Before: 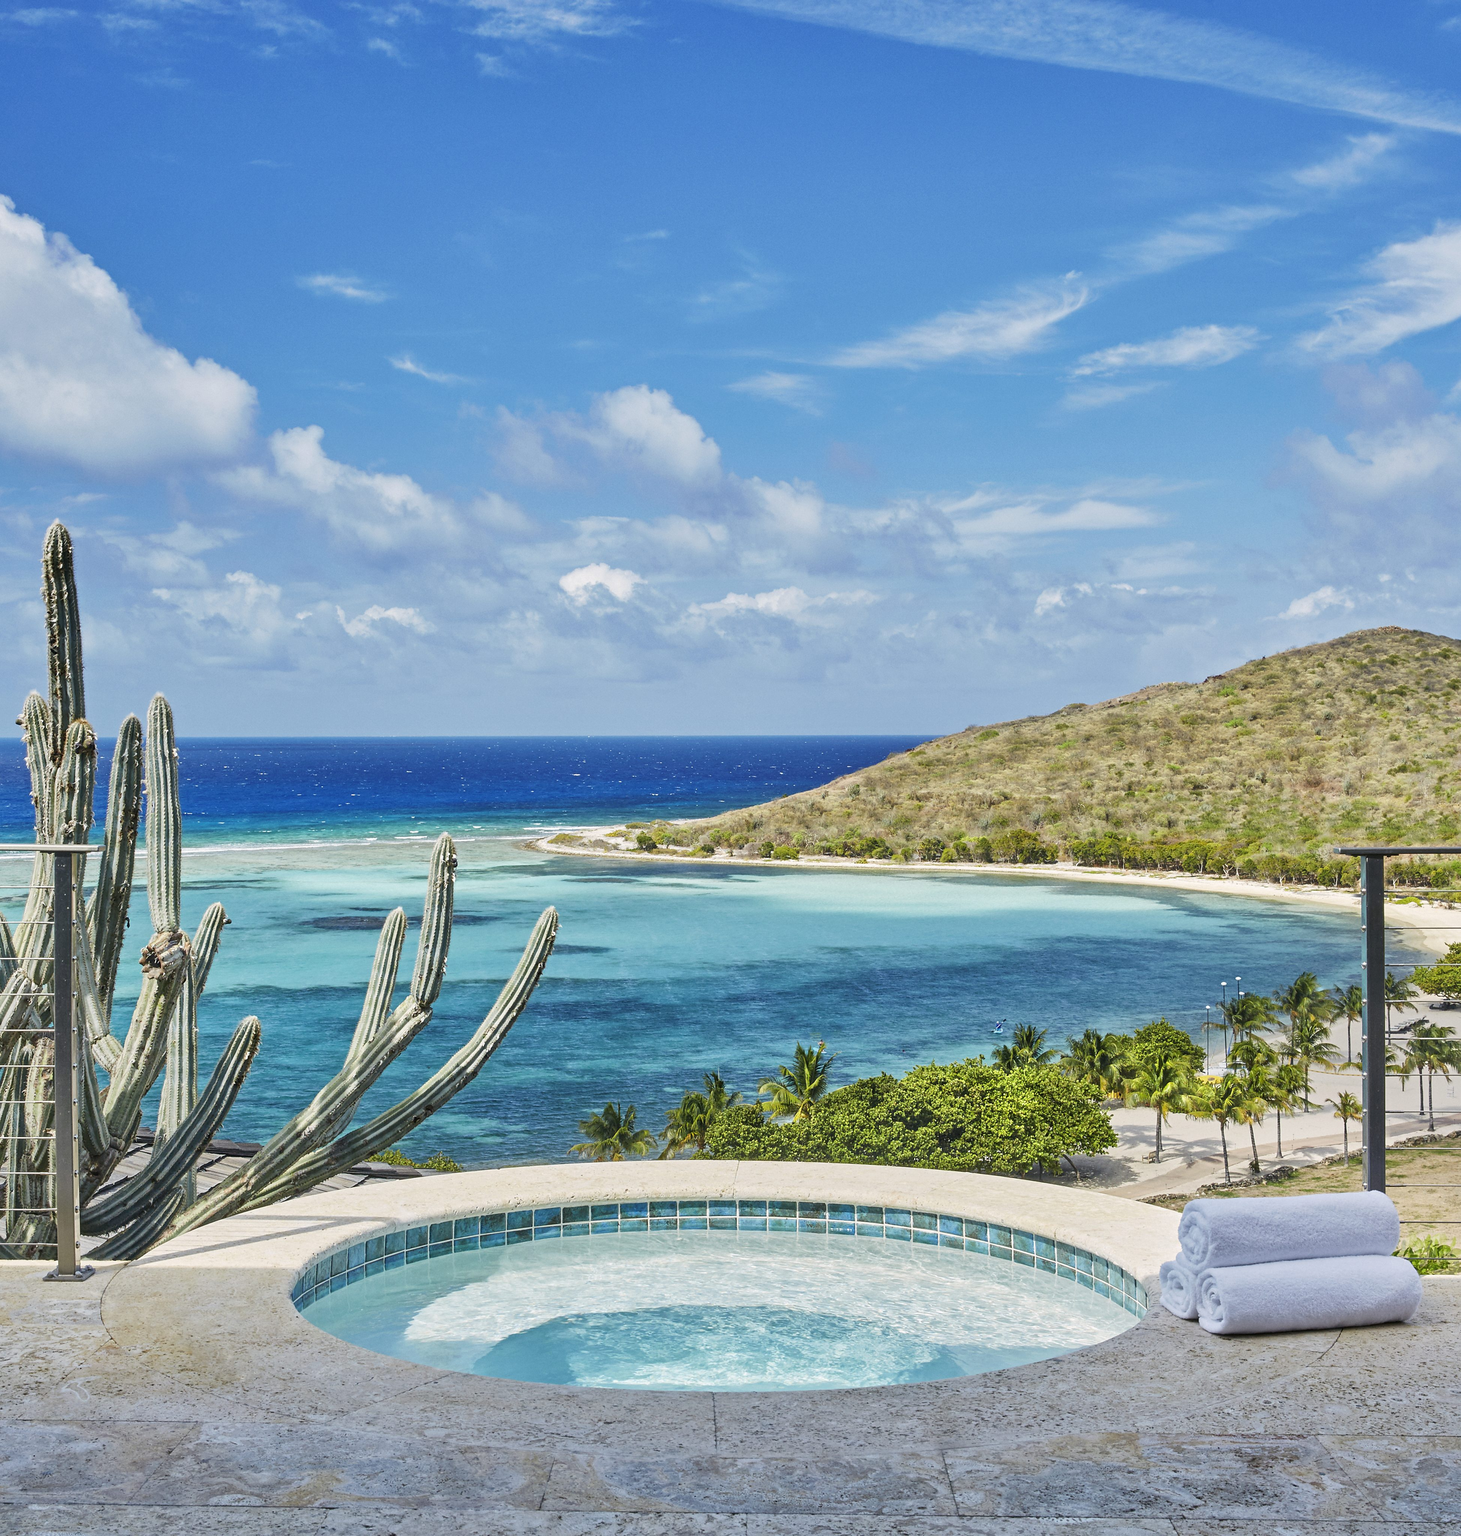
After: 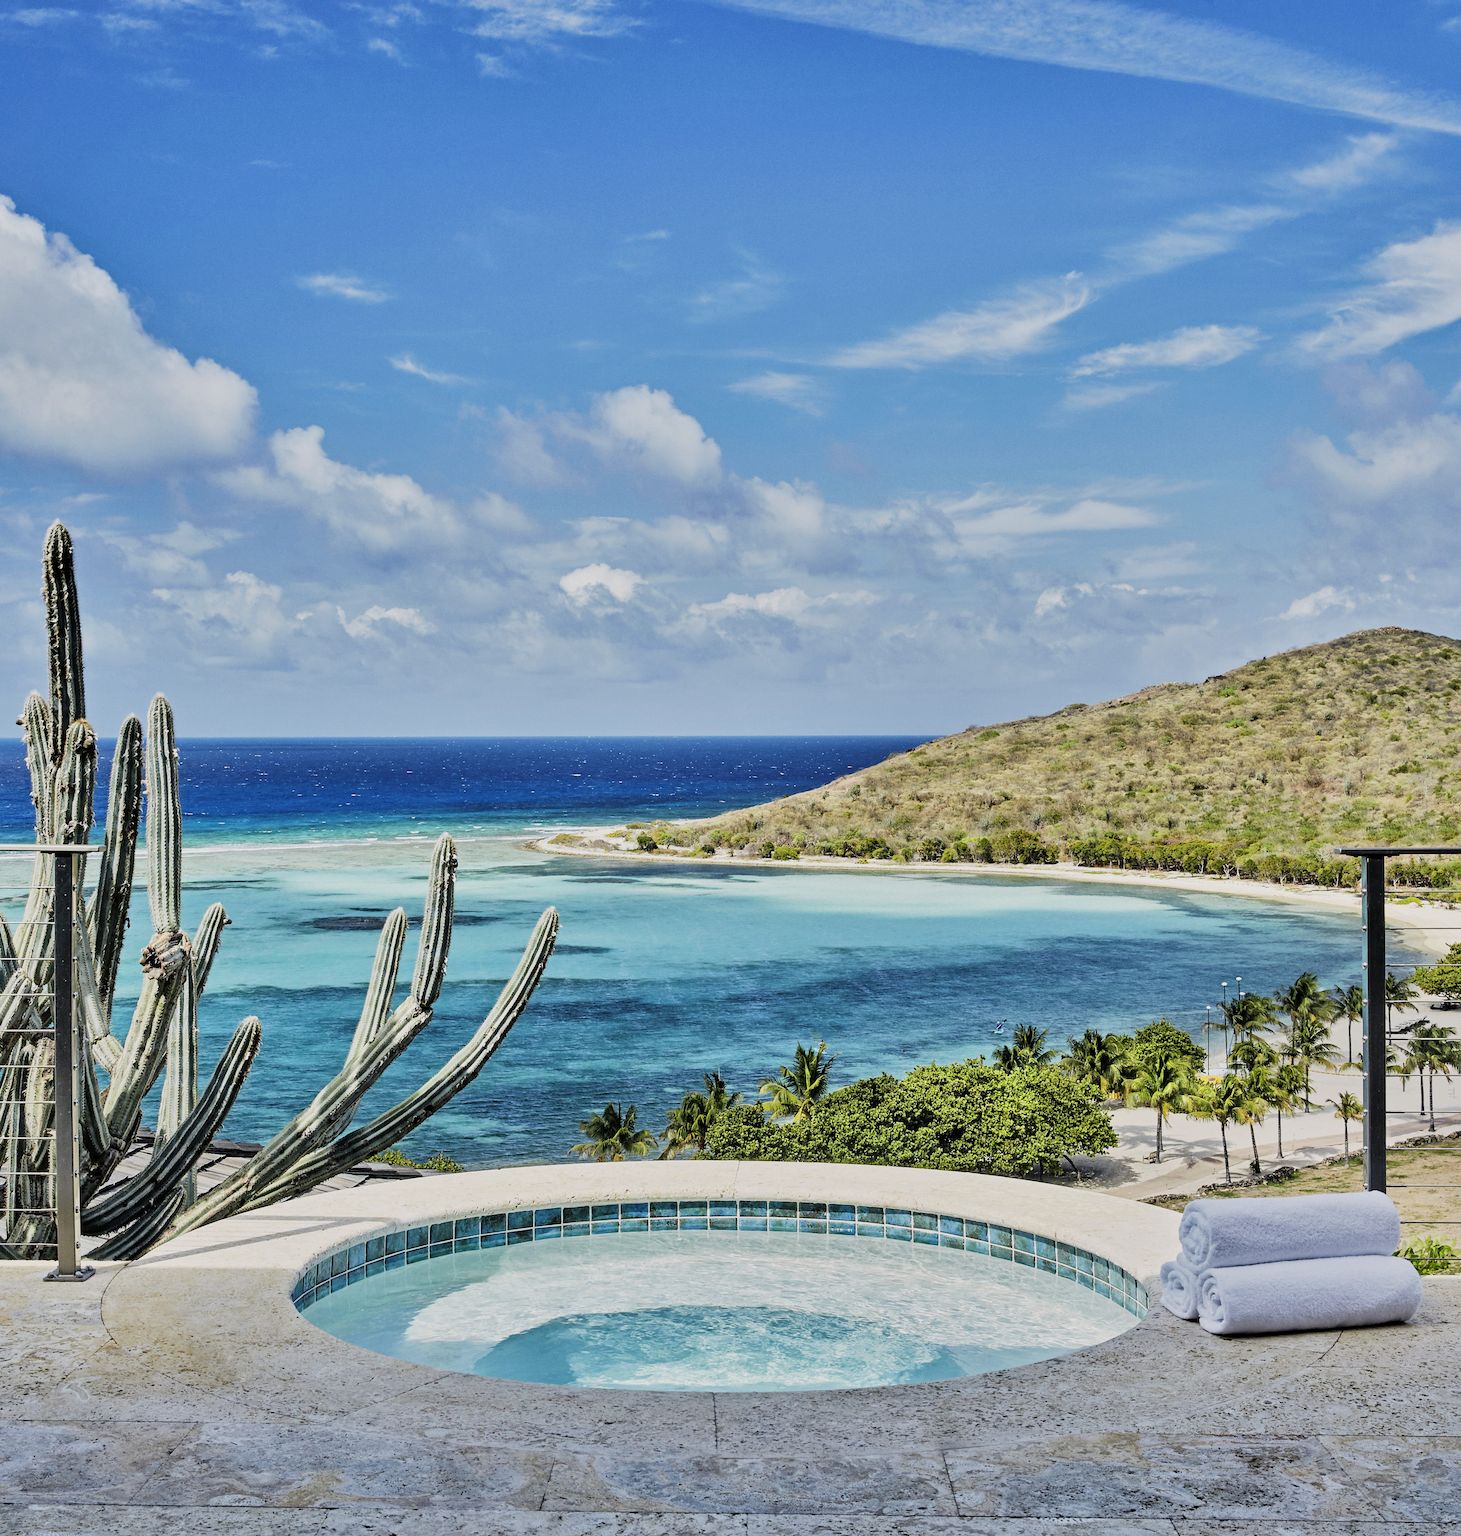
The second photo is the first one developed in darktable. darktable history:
shadows and highlights: radius 133.83, soften with gaussian
filmic rgb: black relative exposure -5 EV, hardness 2.88, contrast 1.4, highlights saturation mix -30%
